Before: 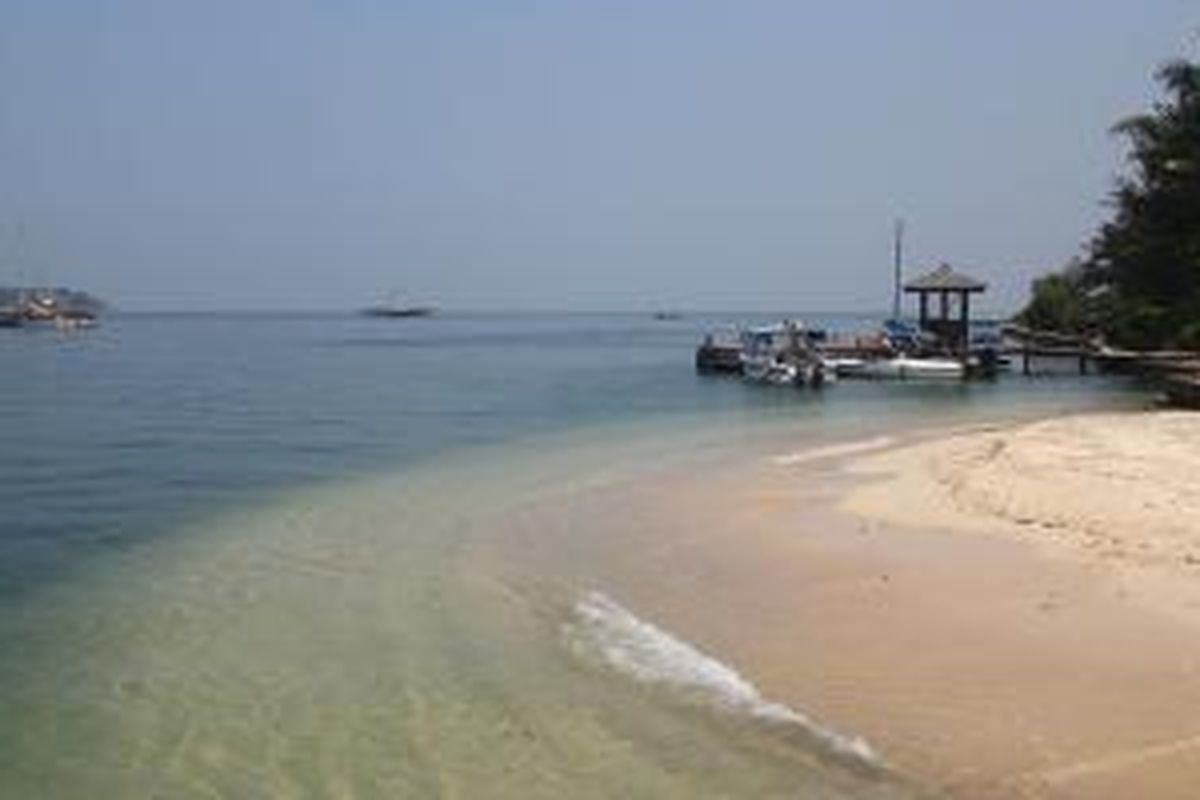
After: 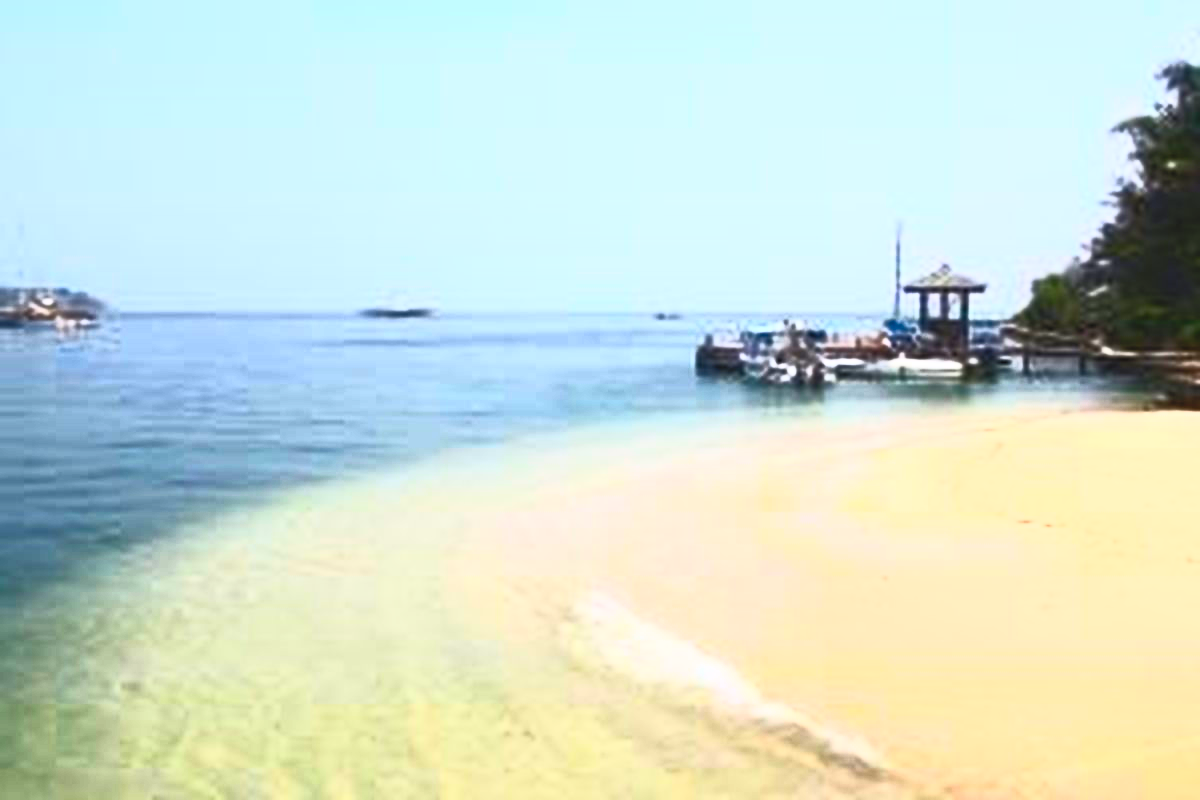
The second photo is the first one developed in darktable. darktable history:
contrast brightness saturation: contrast 0.982, brightness 0.983, saturation 0.993
